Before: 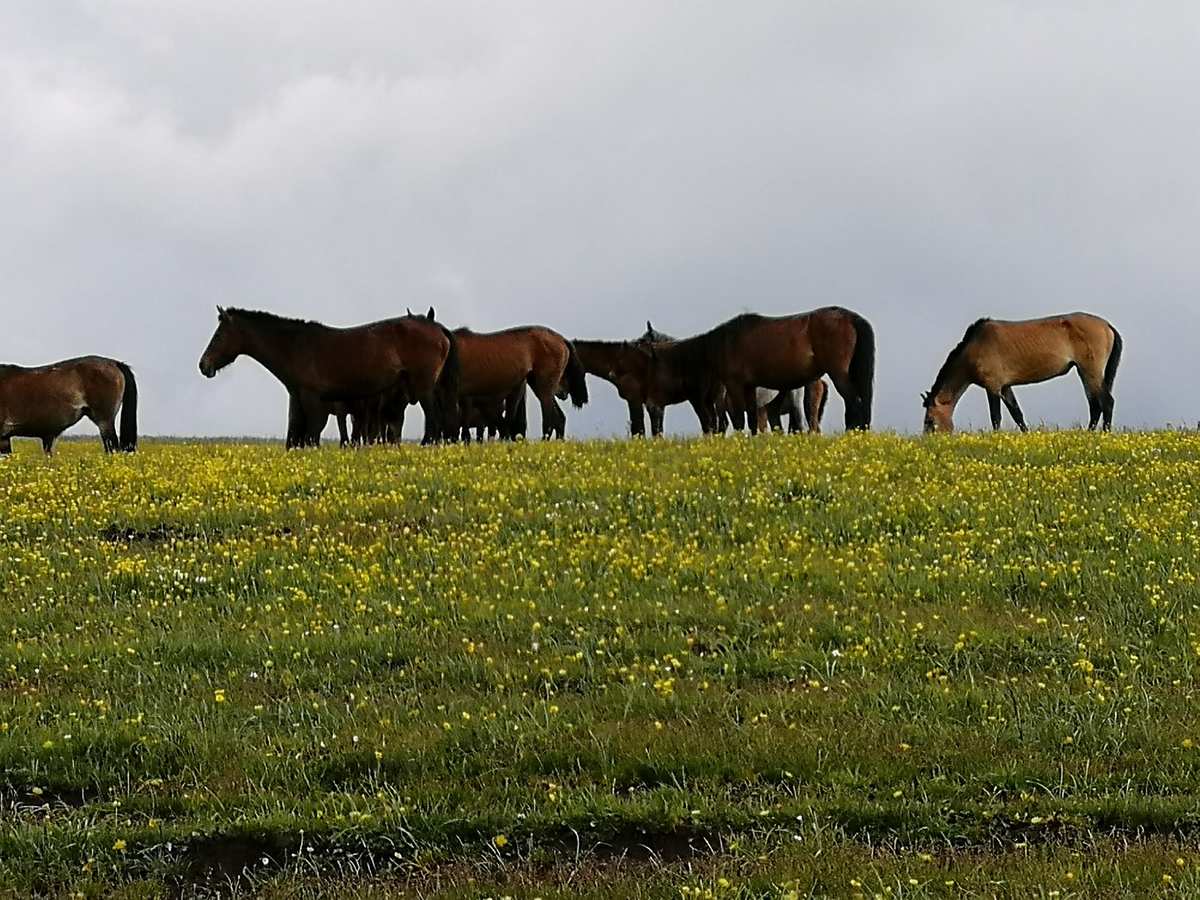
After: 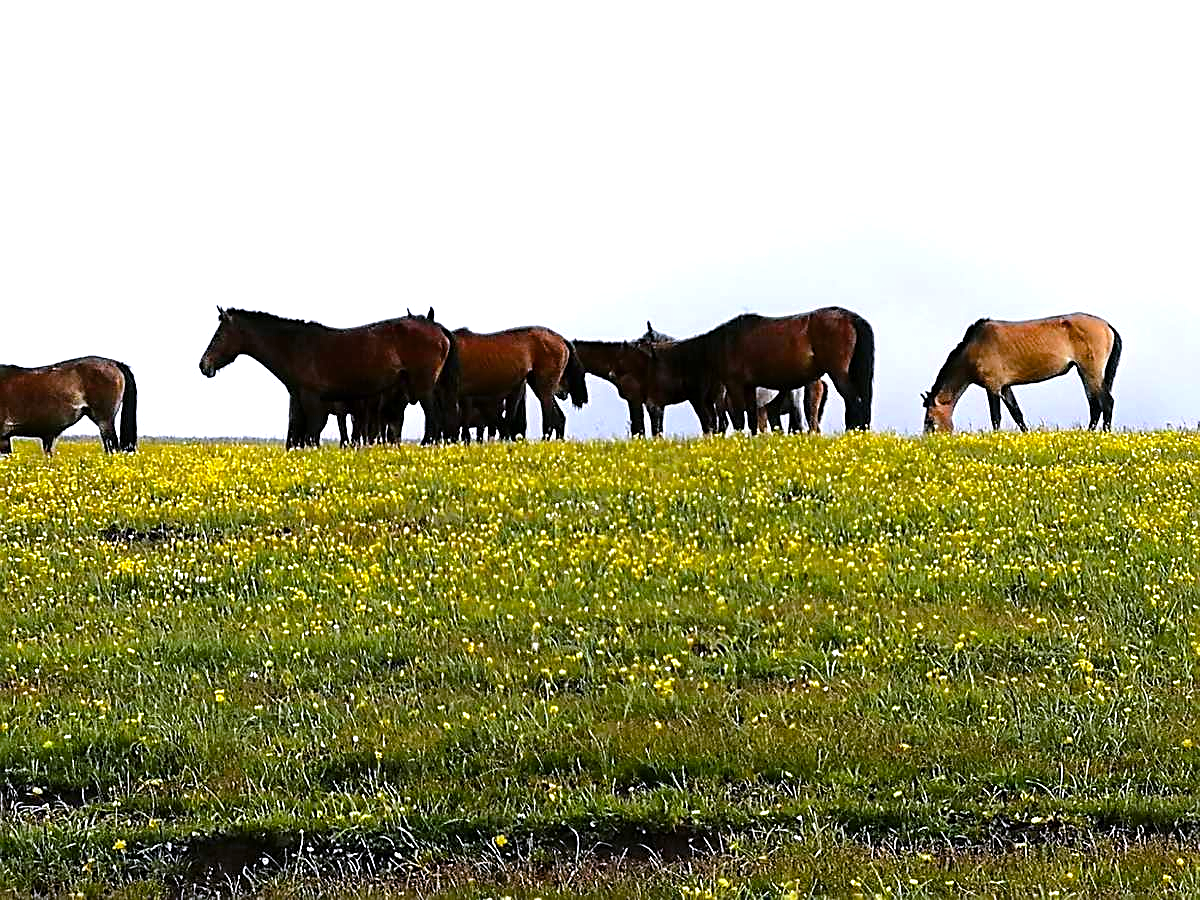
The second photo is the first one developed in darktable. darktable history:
color balance rgb: linear chroma grading › global chroma 9.041%, perceptual saturation grading › global saturation 8.203%, perceptual saturation grading › shadows 4.381%, perceptual brilliance grading › highlights 7.68%, perceptual brilliance grading › mid-tones 4.26%, perceptual brilliance grading › shadows 2.303%, global vibrance 1.82%, saturation formula JzAzBz (2021)
color calibration: illuminant as shot in camera, x 0.362, y 0.386, temperature 4542.51 K
tone equalizer: -8 EV -0.415 EV, -7 EV -0.411 EV, -6 EV -0.337 EV, -5 EV -0.184 EV, -3 EV 0.22 EV, -2 EV 0.309 EV, -1 EV 0.402 EV, +0 EV 0.409 EV, mask exposure compensation -0.493 EV
exposure: exposure 0.56 EV, compensate highlight preservation false
shadows and highlights: radius 95.42, shadows -15.27, white point adjustment 0.206, highlights 32.91, compress 48.31%, soften with gaussian
sharpen: on, module defaults
